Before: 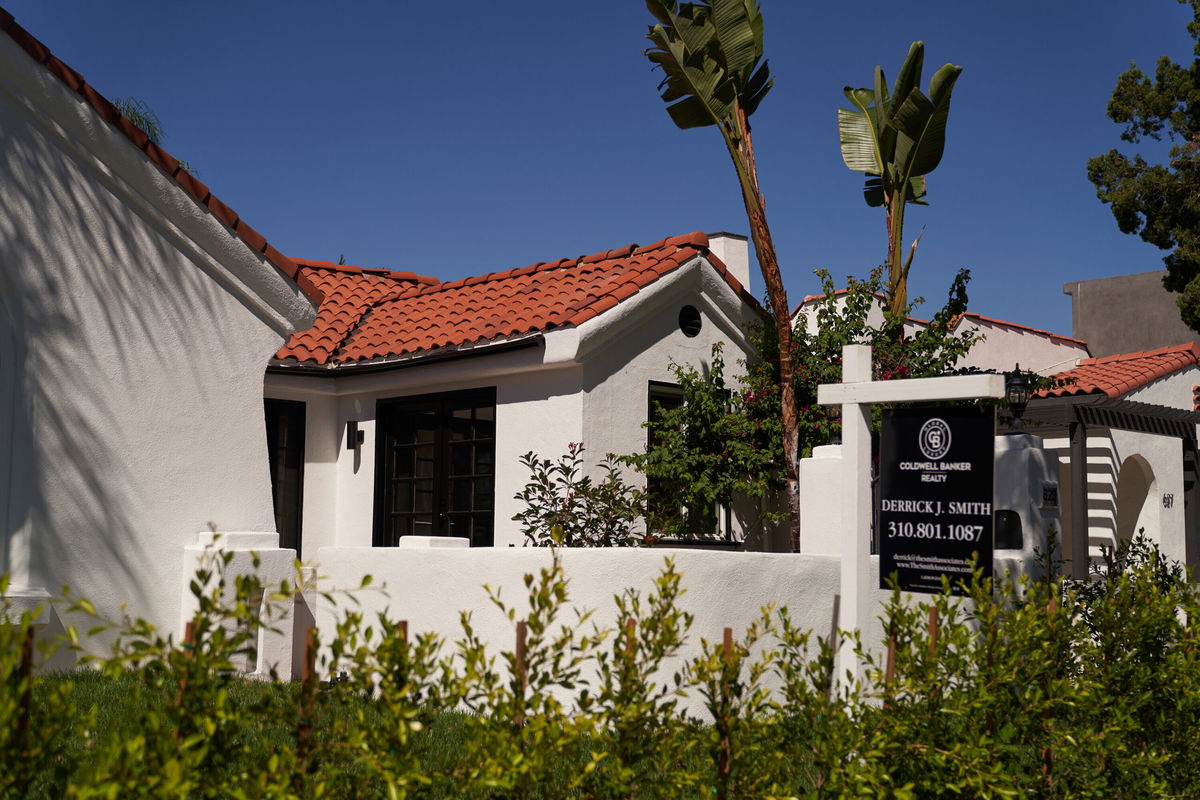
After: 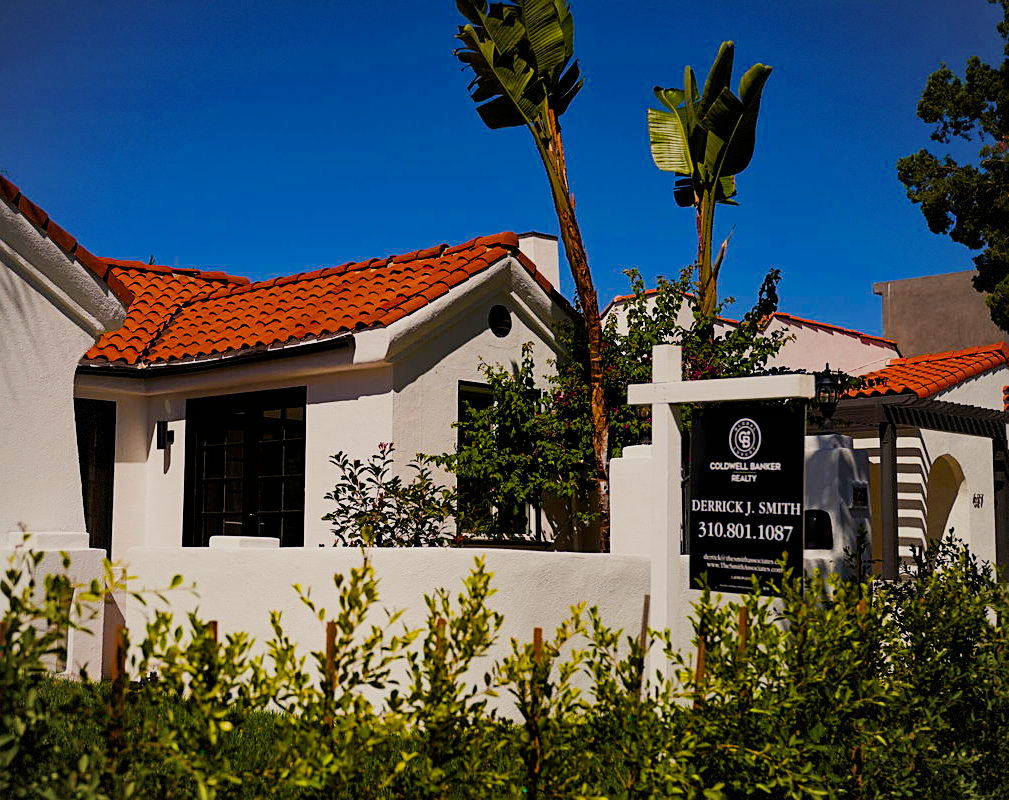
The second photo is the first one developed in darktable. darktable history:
exposure: exposure 0.083 EV, compensate highlight preservation false
crop: left 15.874%
vignetting: fall-off radius 93.86%, brightness -0.575, dithering 8-bit output, unbound false
color balance rgb: linear chroma grading › global chroma 2.105%, linear chroma grading › mid-tones -1.028%, perceptual saturation grading › global saturation 65.488%, perceptual saturation grading › highlights 59.722%, perceptual saturation grading › mid-tones 49.525%, perceptual saturation grading › shadows 50.121%, perceptual brilliance grading › highlights 16.1%, perceptual brilliance grading › shadows -13.824%, contrast -10.242%
sharpen: on, module defaults
tone equalizer: edges refinement/feathering 500, mask exposure compensation -1.57 EV, preserve details no
filmic rgb: black relative exposure -7.21 EV, white relative exposure 5.35 EV, hardness 3.02
